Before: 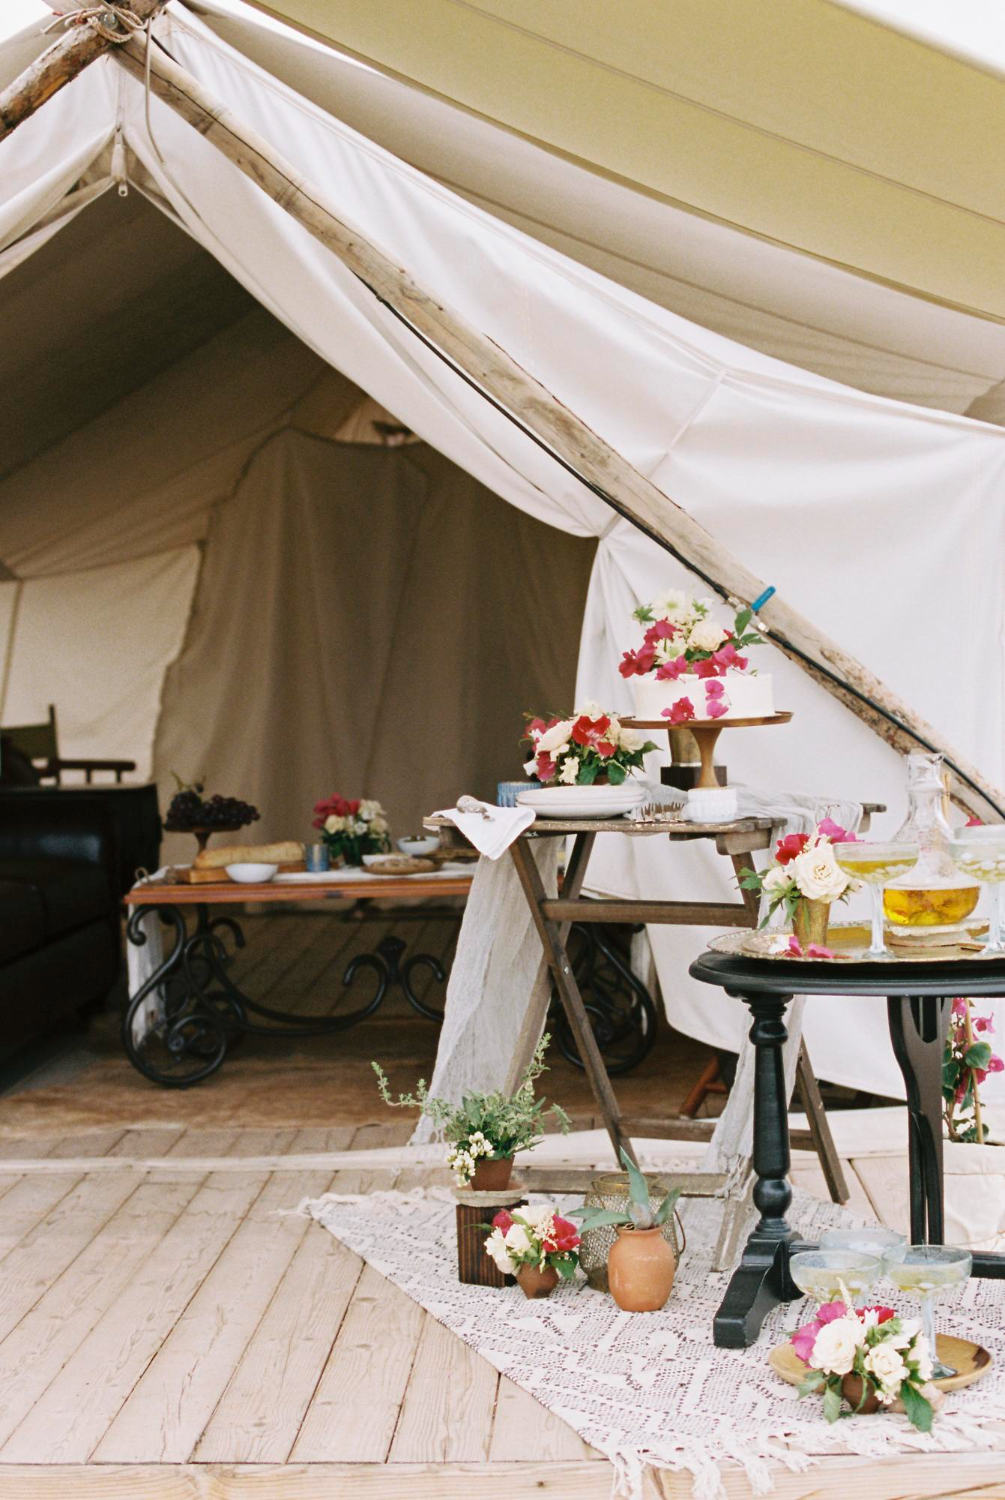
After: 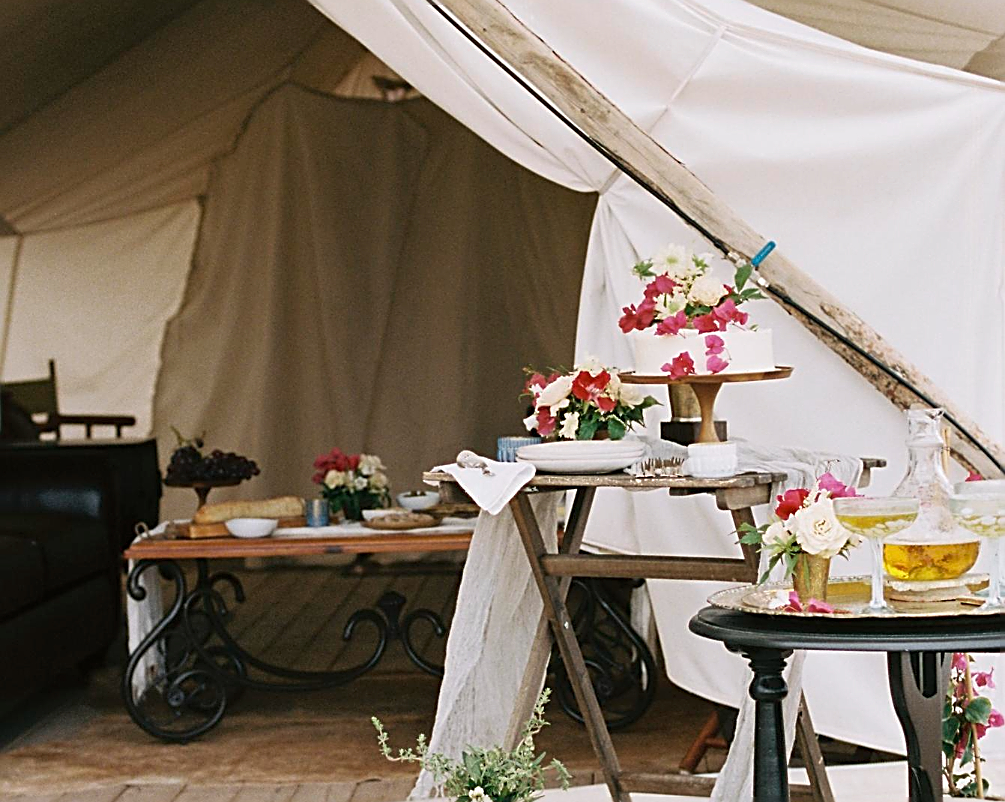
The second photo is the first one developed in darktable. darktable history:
crop and rotate: top 23.043%, bottom 23.437%
sharpen: amount 1
